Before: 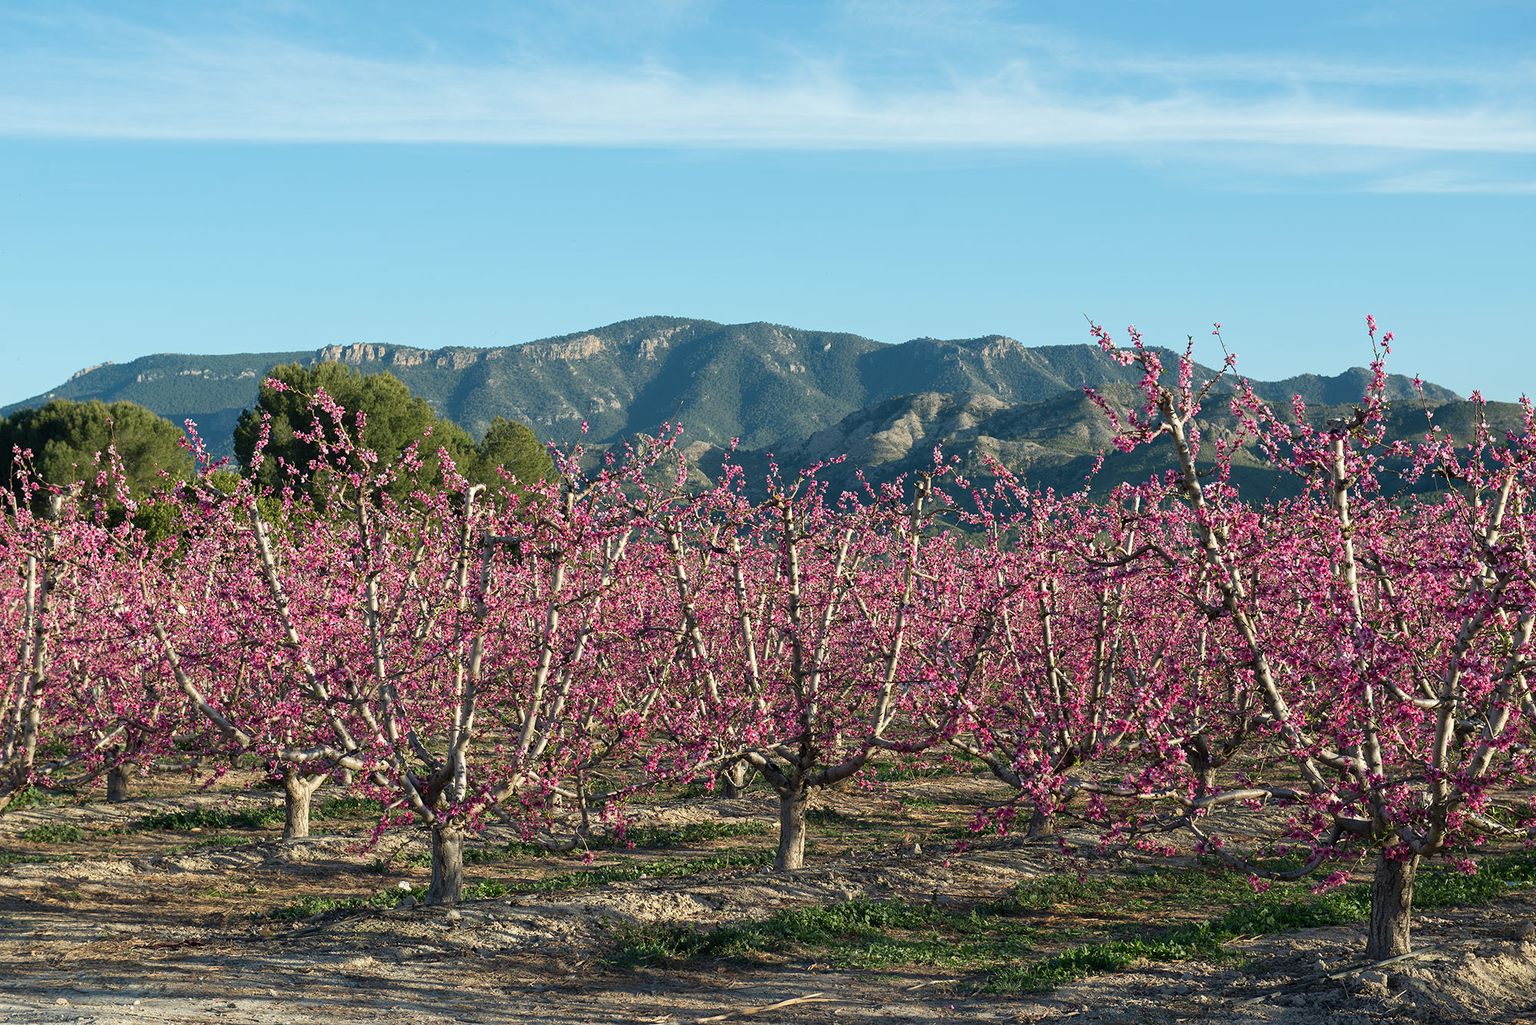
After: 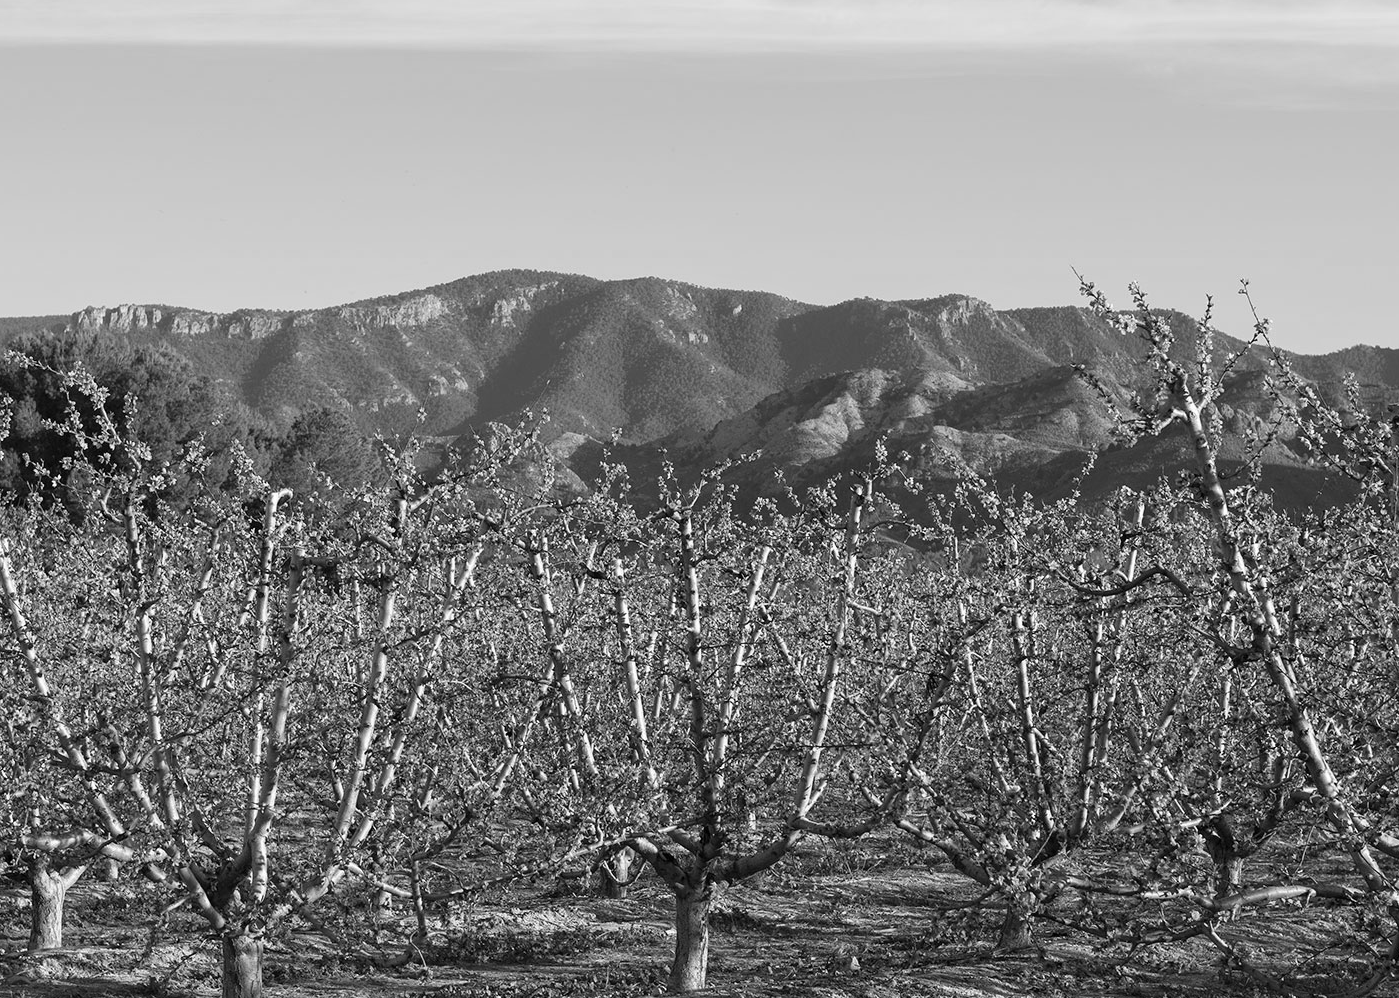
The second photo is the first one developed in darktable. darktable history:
crop and rotate: left 17.046%, top 10.659%, right 12.989%, bottom 14.553%
monochrome: on, module defaults
